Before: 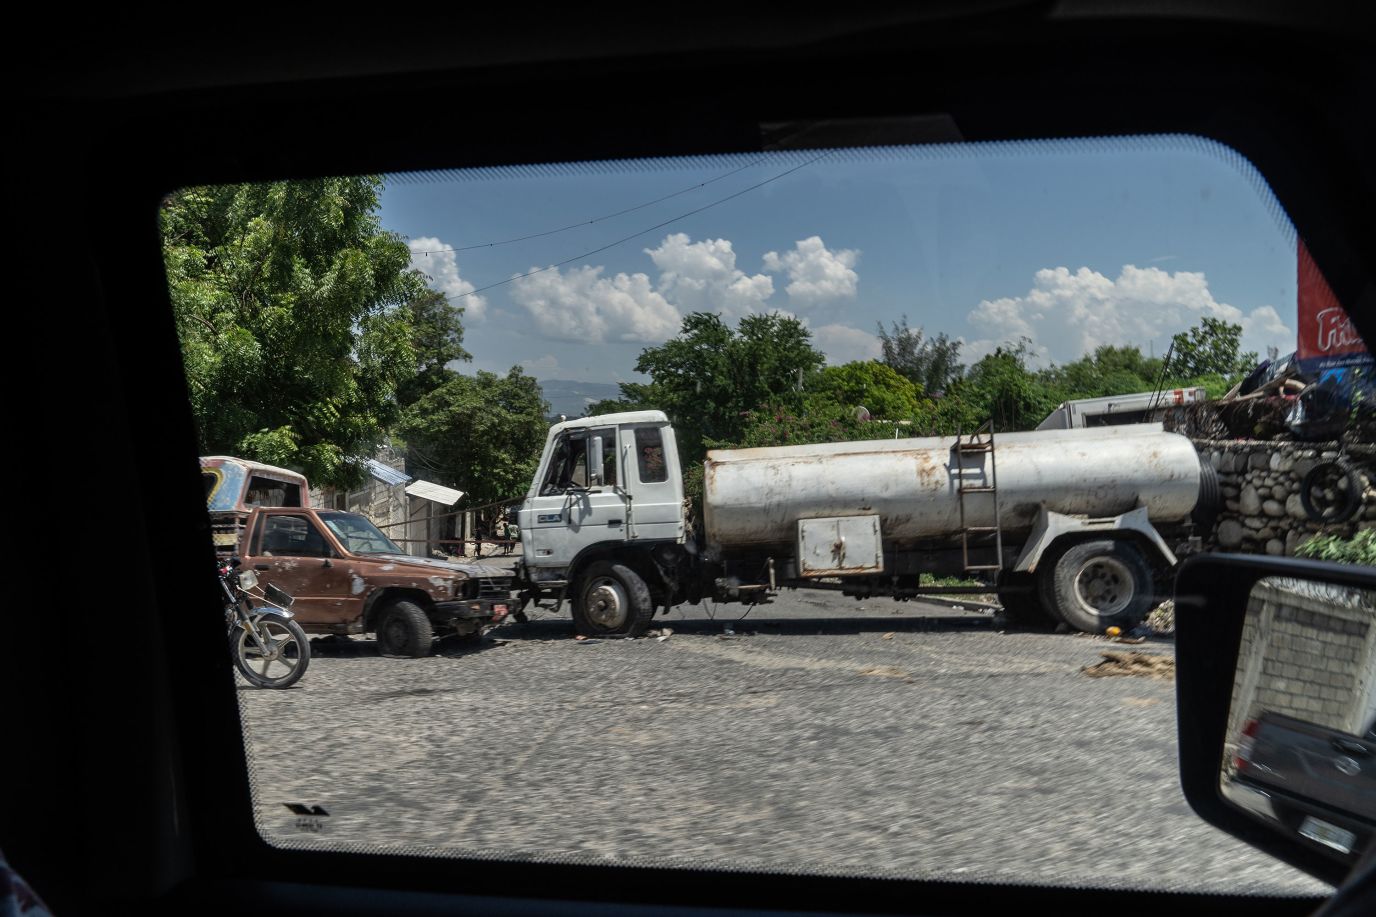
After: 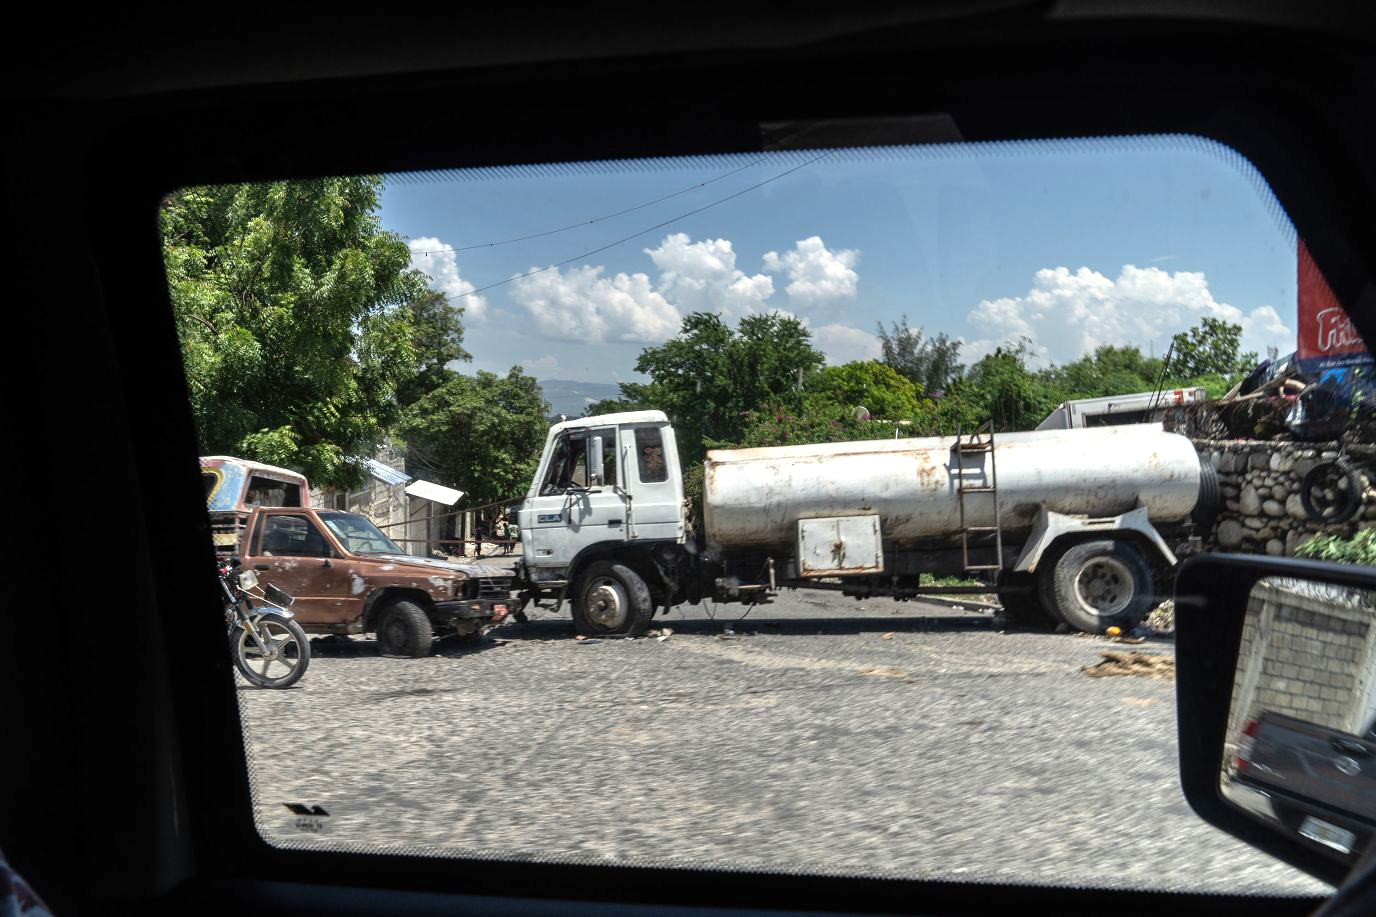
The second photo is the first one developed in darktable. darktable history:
exposure: exposure 0.695 EV, compensate exposure bias true, compensate highlight preservation false
